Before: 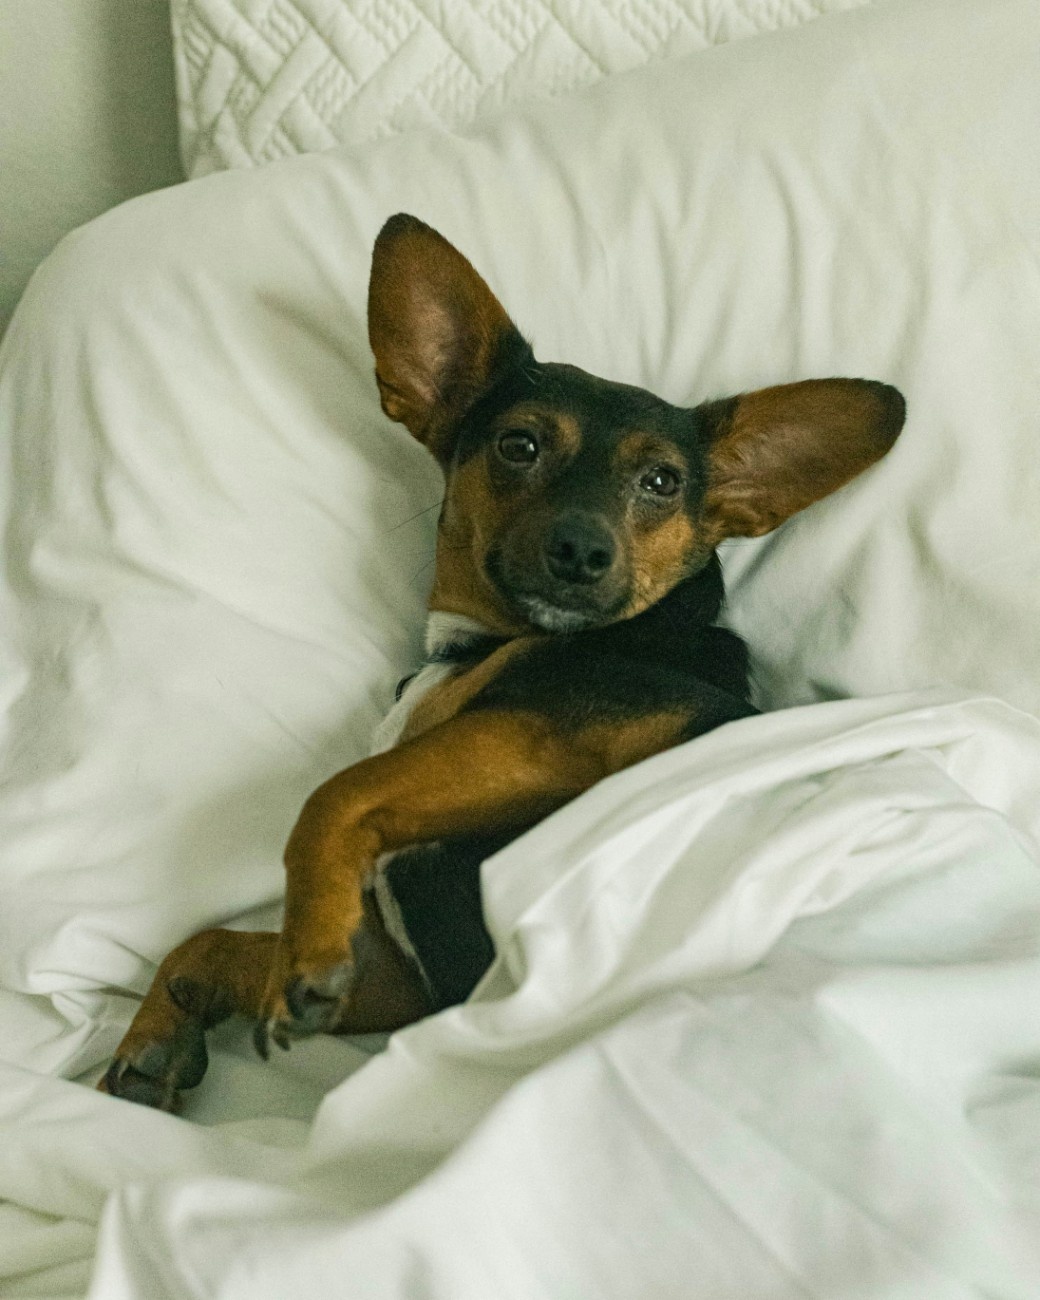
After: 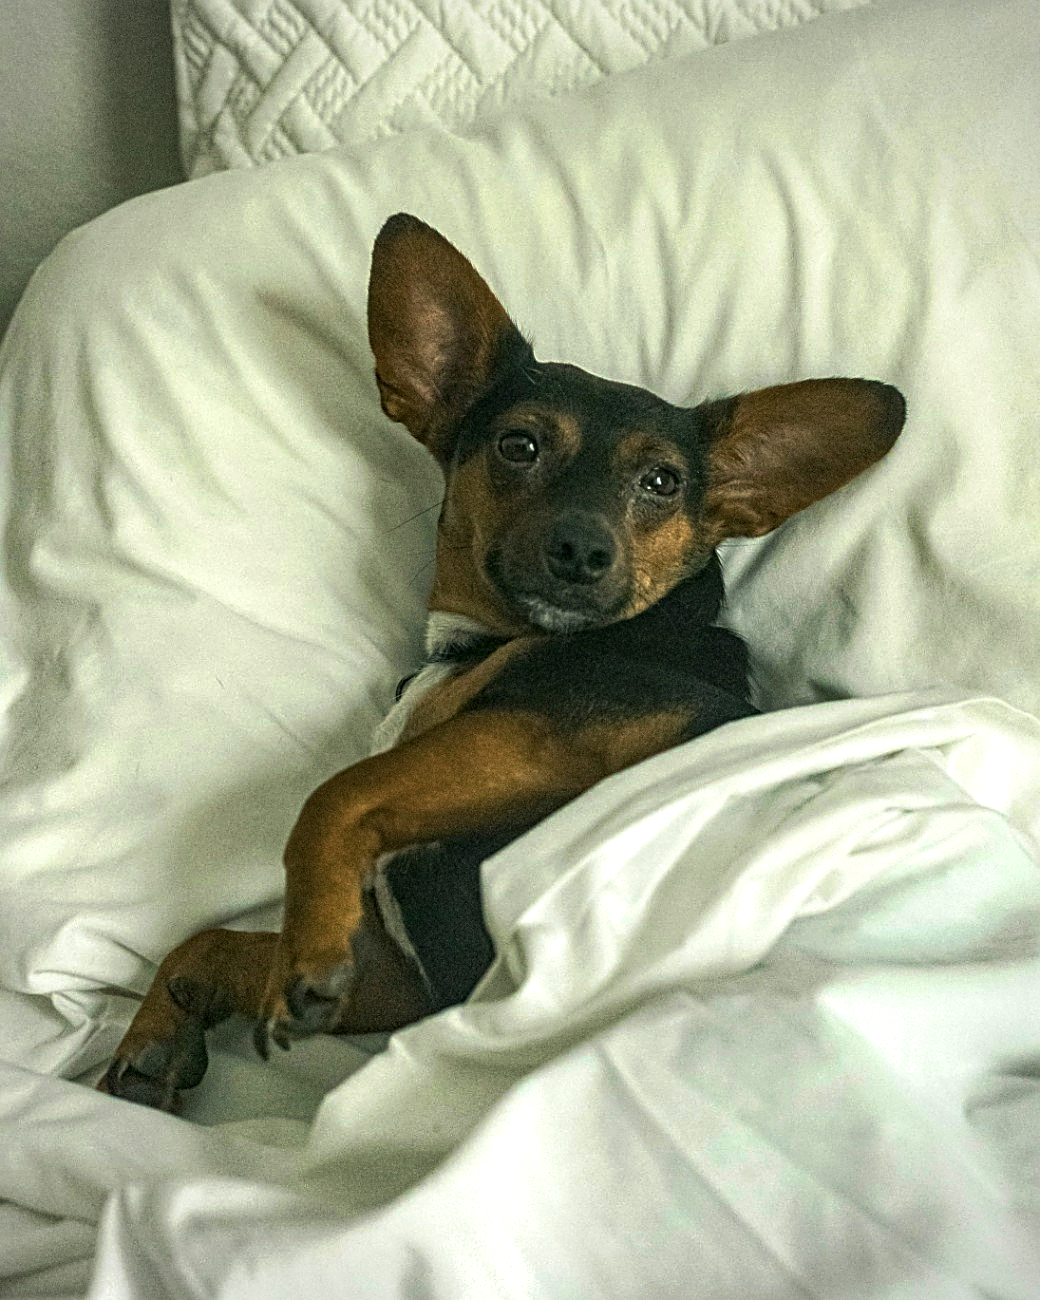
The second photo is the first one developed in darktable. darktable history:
local contrast: detail 130%
shadows and highlights: shadows 1.81, highlights 40.32
sharpen: amount 0.59
exposure: exposure 0.56 EV, compensate highlight preservation false
tone curve: curves: ch0 [(0, 0) (0.91, 0.76) (0.997, 0.913)], preserve colors none
vignetting: fall-off radius 60.84%
